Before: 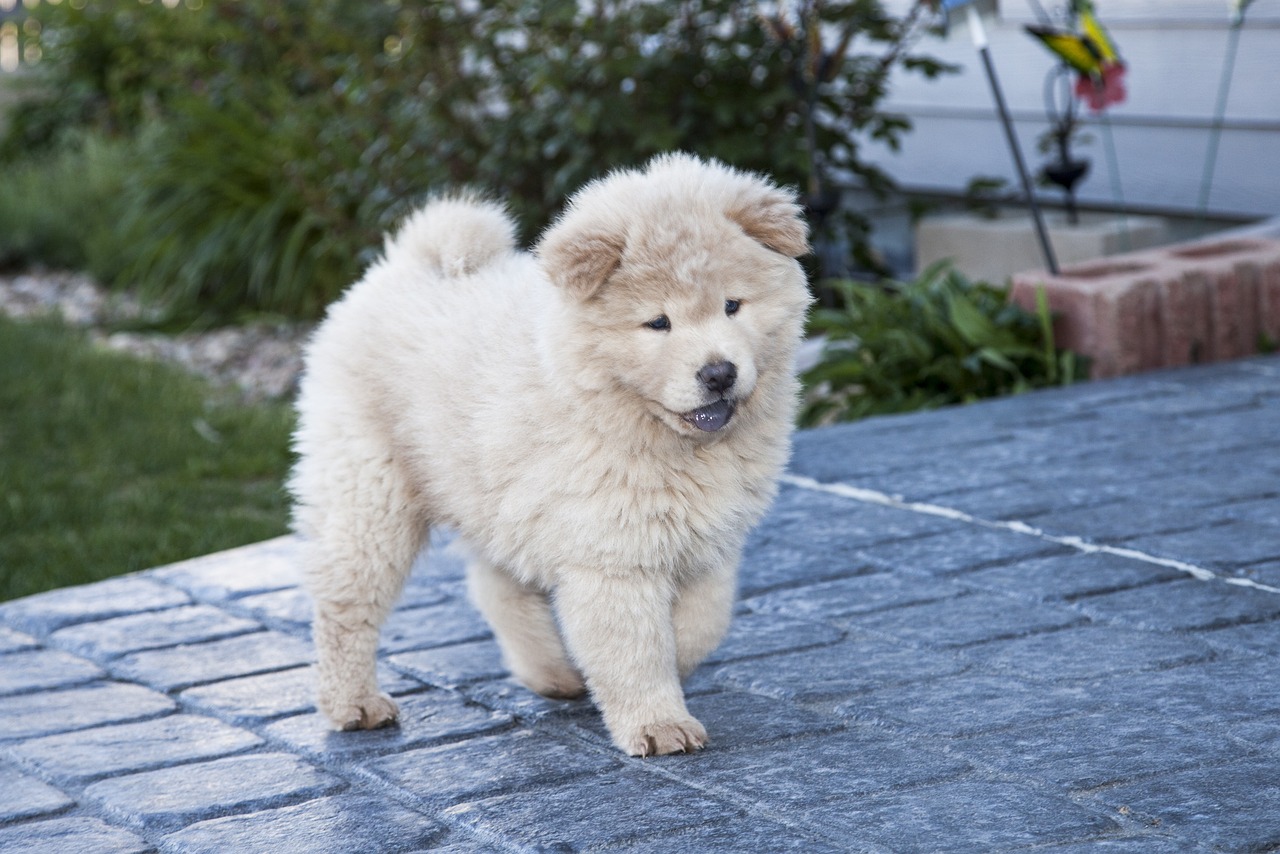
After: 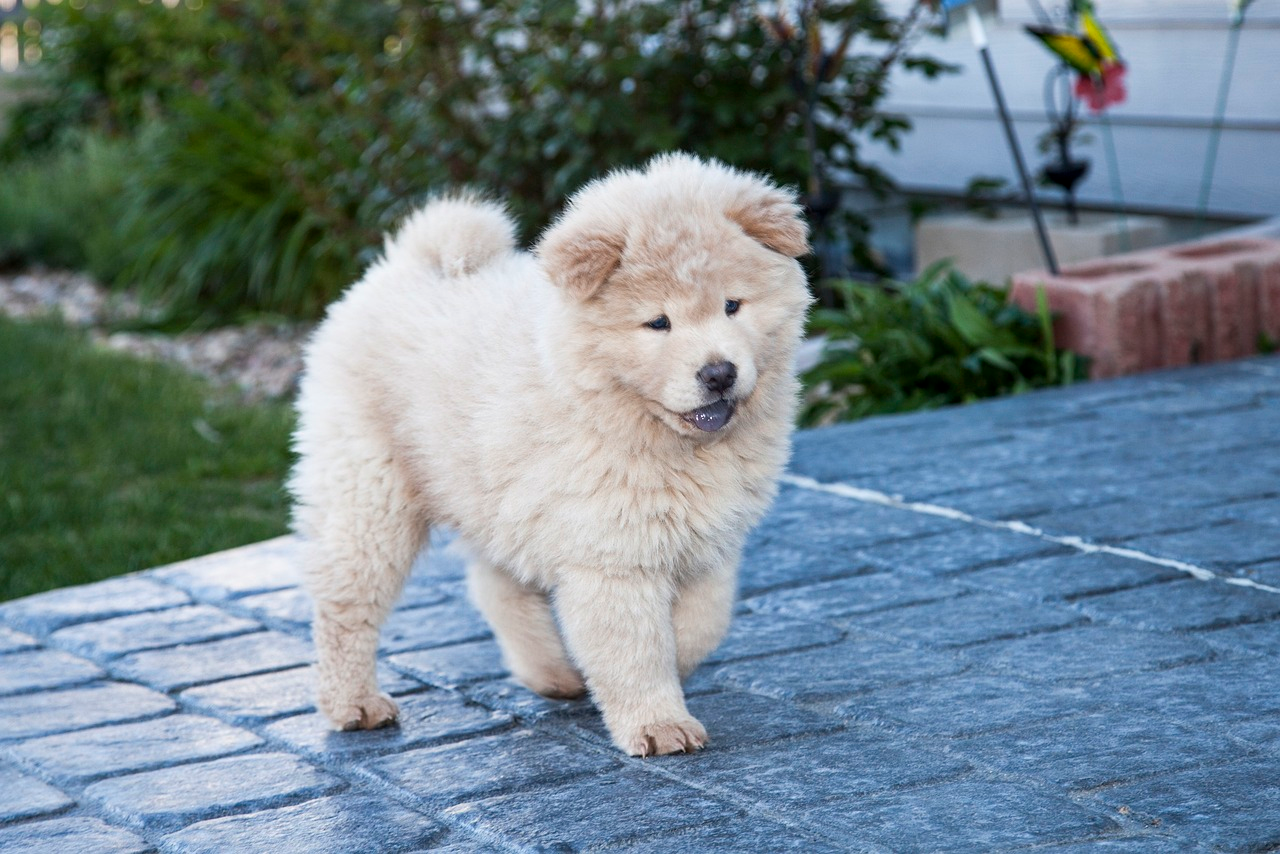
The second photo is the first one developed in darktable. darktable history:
white balance: emerald 1
tone equalizer: on, module defaults
contrast brightness saturation: contrast 0.04, saturation 0.07
